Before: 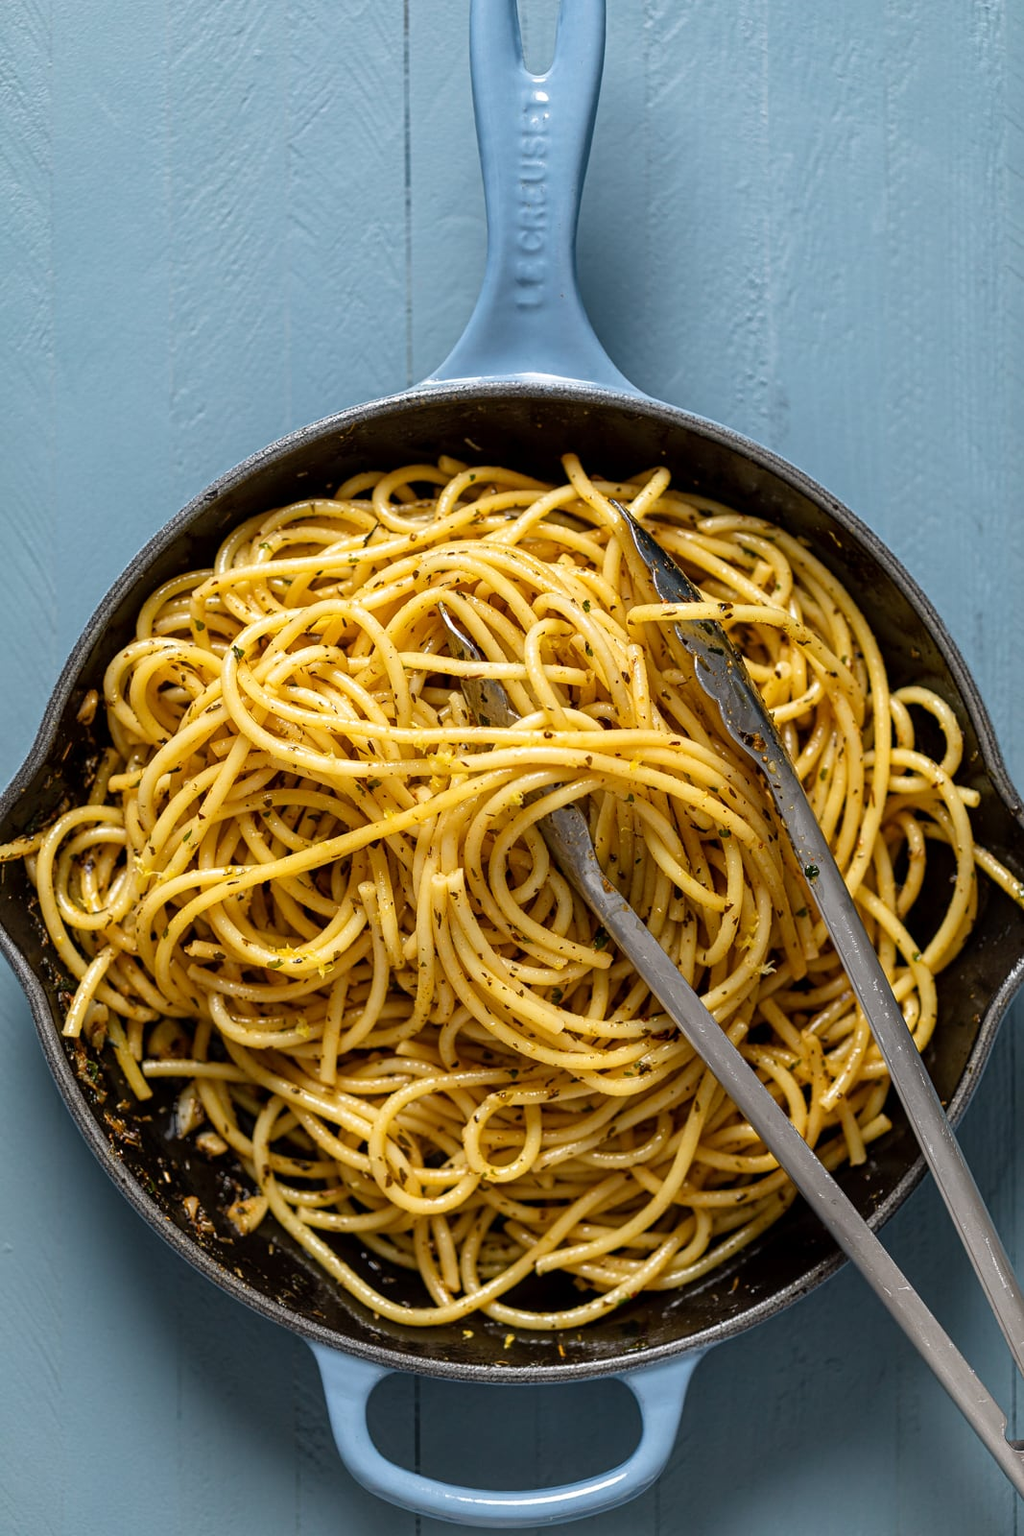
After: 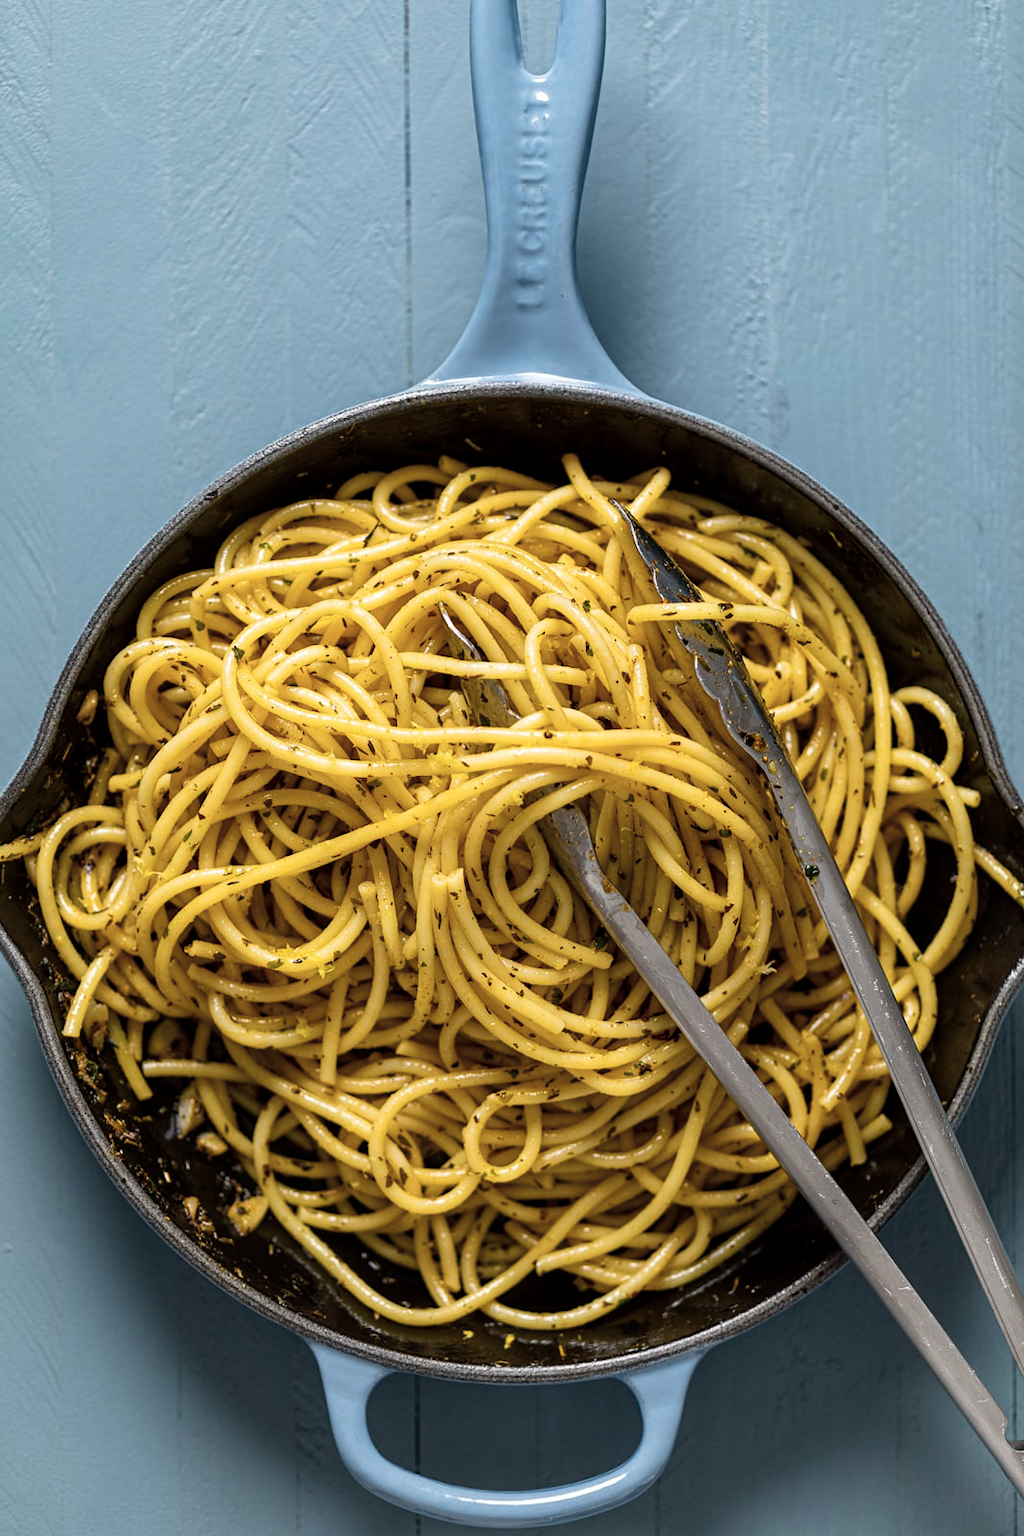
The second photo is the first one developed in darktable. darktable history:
color balance rgb: linear chroma grading › global chroma 15.214%, perceptual saturation grading › global saturation 30.772%, global vibrance 9.443%
tone equalizer: smoothing diameter 2.06%, edges refinement/feathering 17.55, mask exposure compensation -1.57 EV, filter diffusion 5
contrast brightness saturation: contrast 0.1, saturation -0.364
